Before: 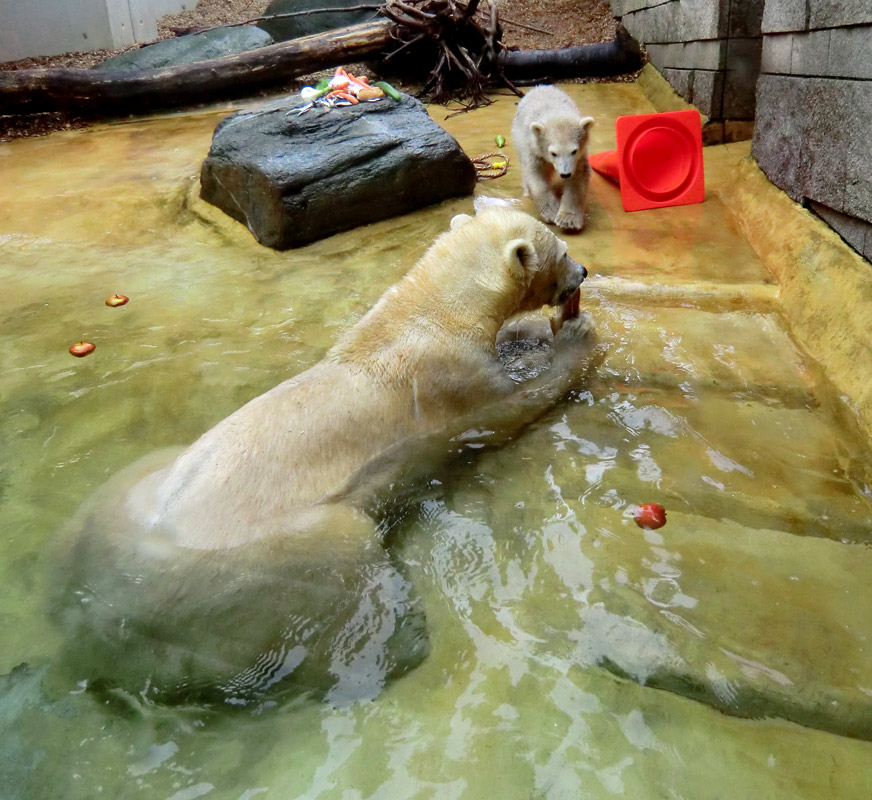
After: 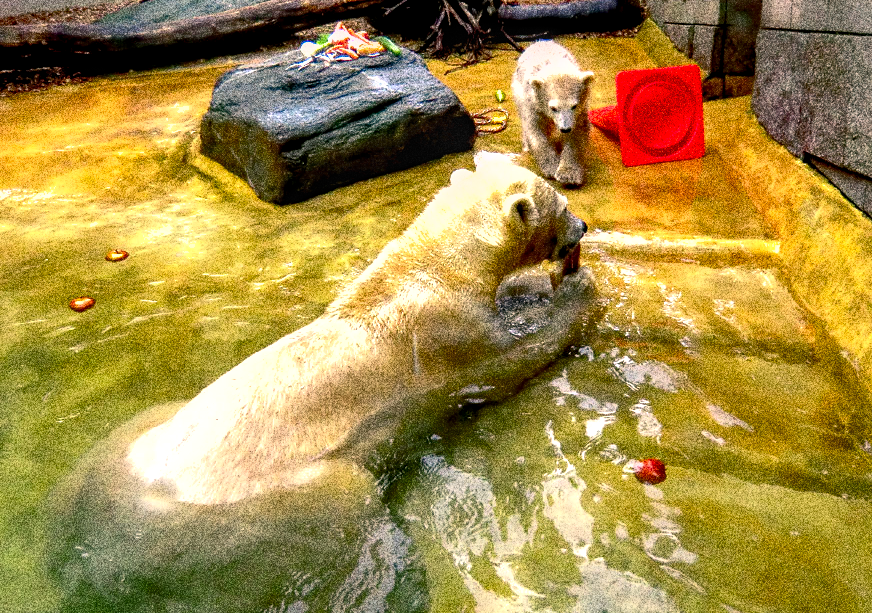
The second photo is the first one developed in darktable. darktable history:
white balance: emerald 1
color balance rgb: shadows lift › chroma 2%, shadows lift › hue 185.64°, power › luminance 1.48%, highlights gain › chroma 3%, highlights gain › hue 54.51°, global offset › luminance -0.4%, perceptual saturation grading › highlights -18.47%, perceptual saturation grading › mid-tones 6.62%, perceptual saturation grading › shadows 28.22%, perceptual brilliance grading › highlights 15.68%, perceptual brilliance grading › shadows -14.29%, global vibrance 25.96%, contrast 6.45%
exposure: exposure 0.127 EV, compensate highlight preservation false
crop: top 5.667%, bottom 17.637%
color correction: highlights a* 3.22, highlights b* 1.93, saturation 1.19
grain: coarseness 30.02 ISO, strength 100%
shadows and highlights: on, module defaults
local contrast: detail 130%
